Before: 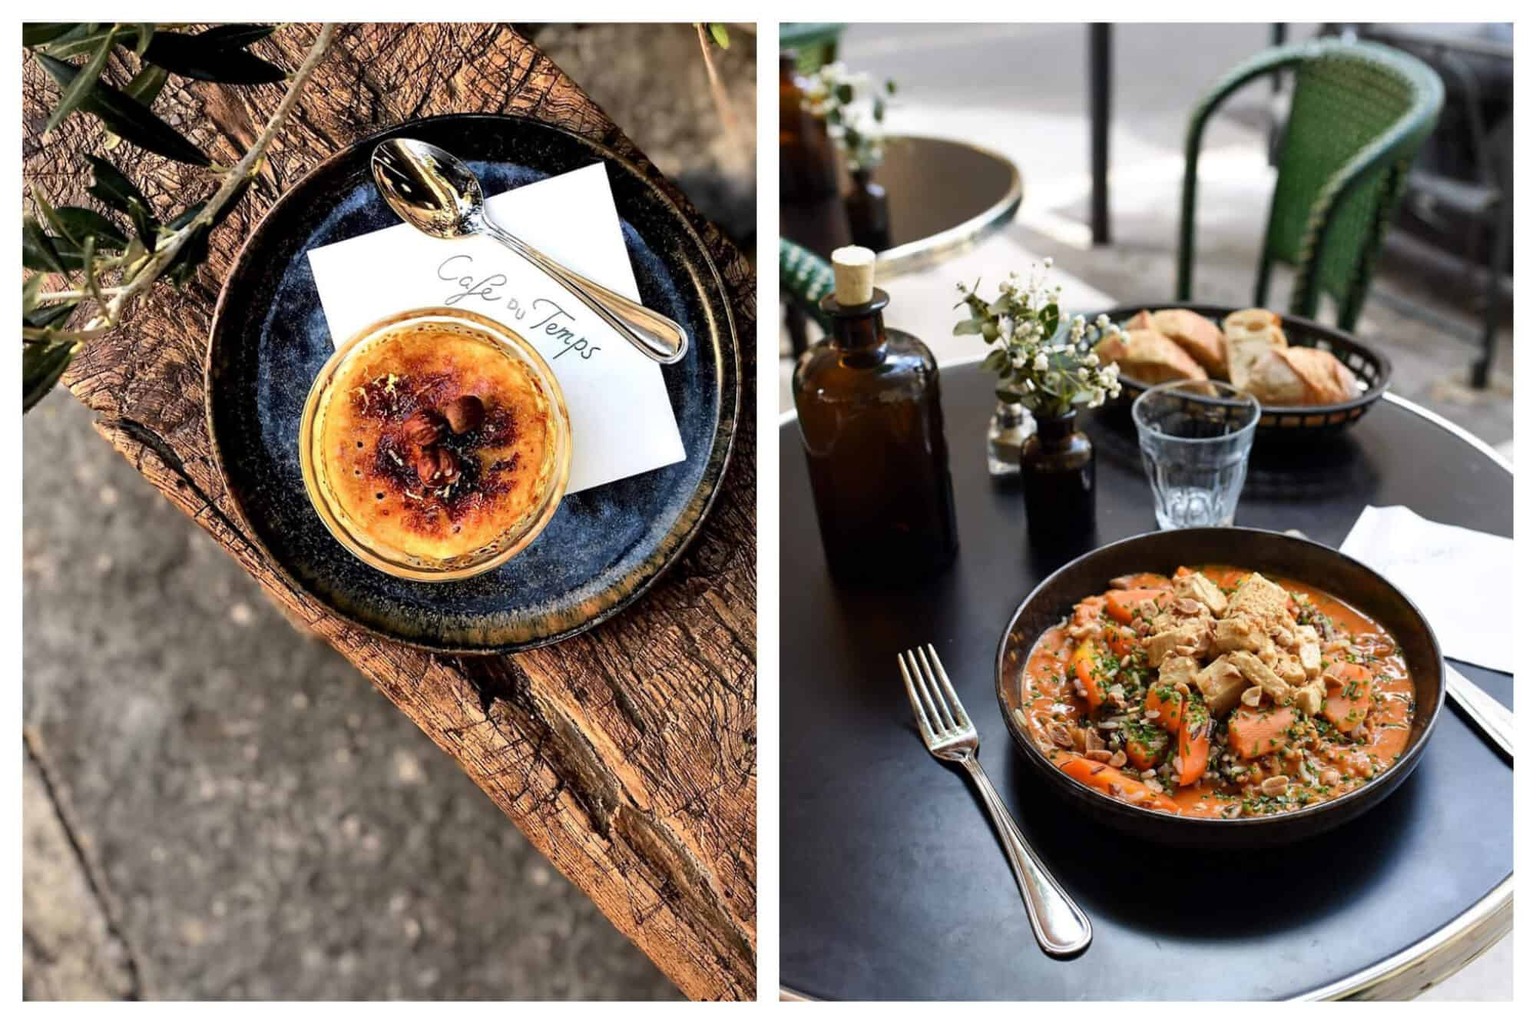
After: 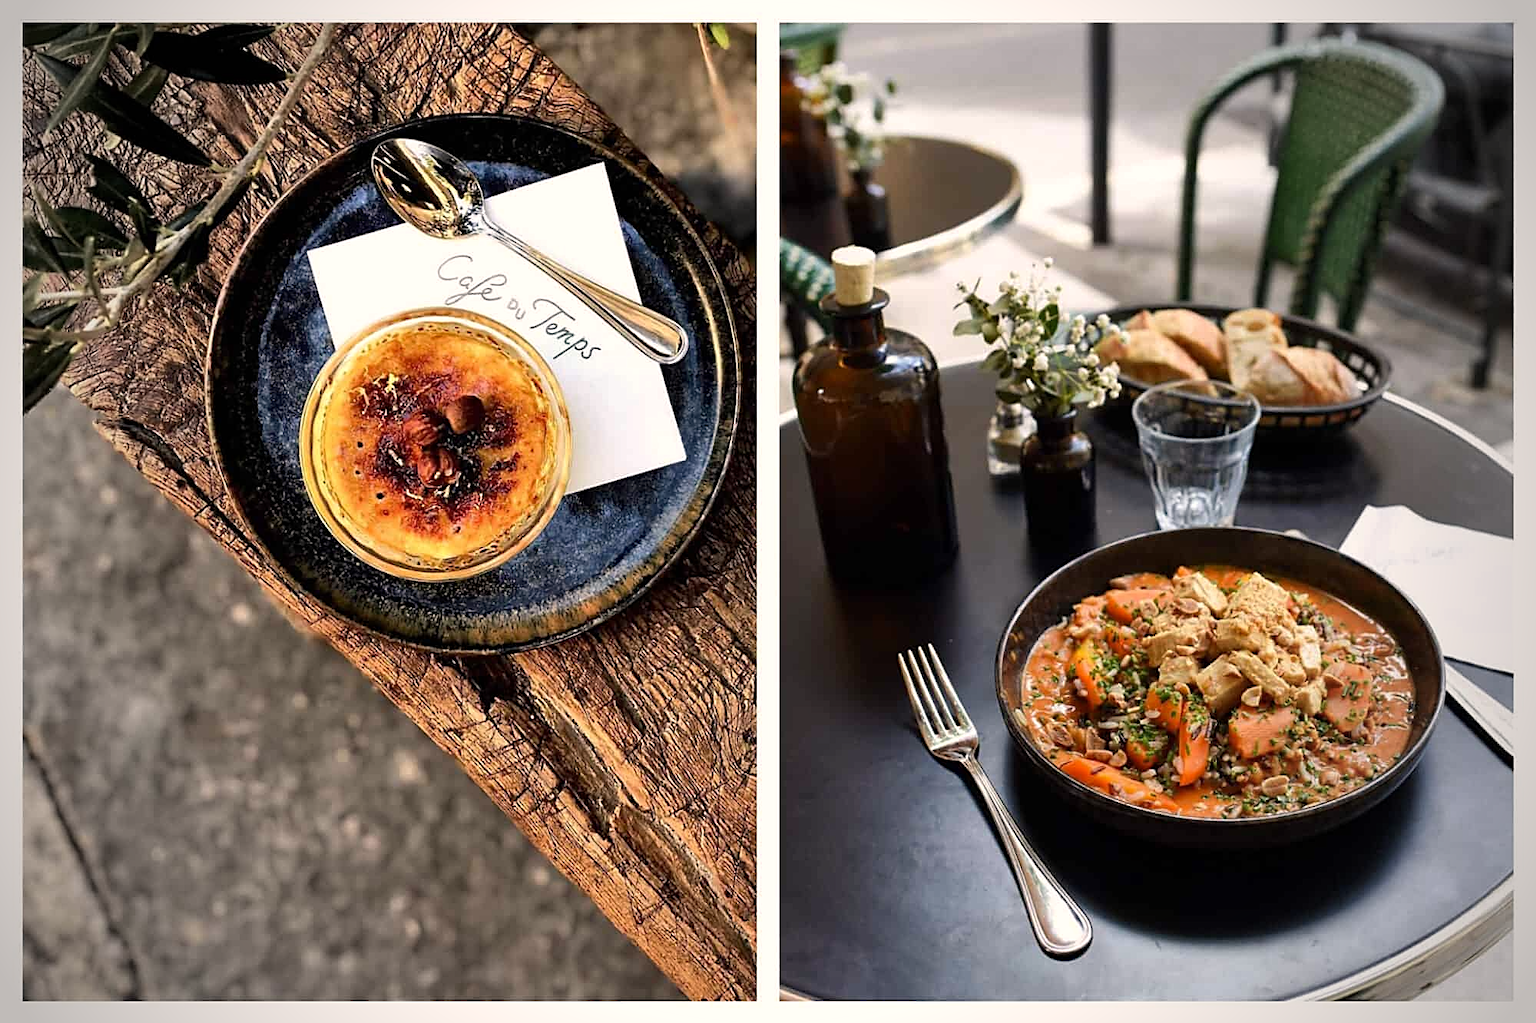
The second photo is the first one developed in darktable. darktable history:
tone equalizer: edges refinement/feathering 500, mask exposure compensation -1.57 EV, preserve details guided filter
color correction: highlights a* 3.59, highlights b* 5.07
sharpen: on, module defaults
vignetting: fall-off start 66.97%, width/height ratio 1.006, unbound false
